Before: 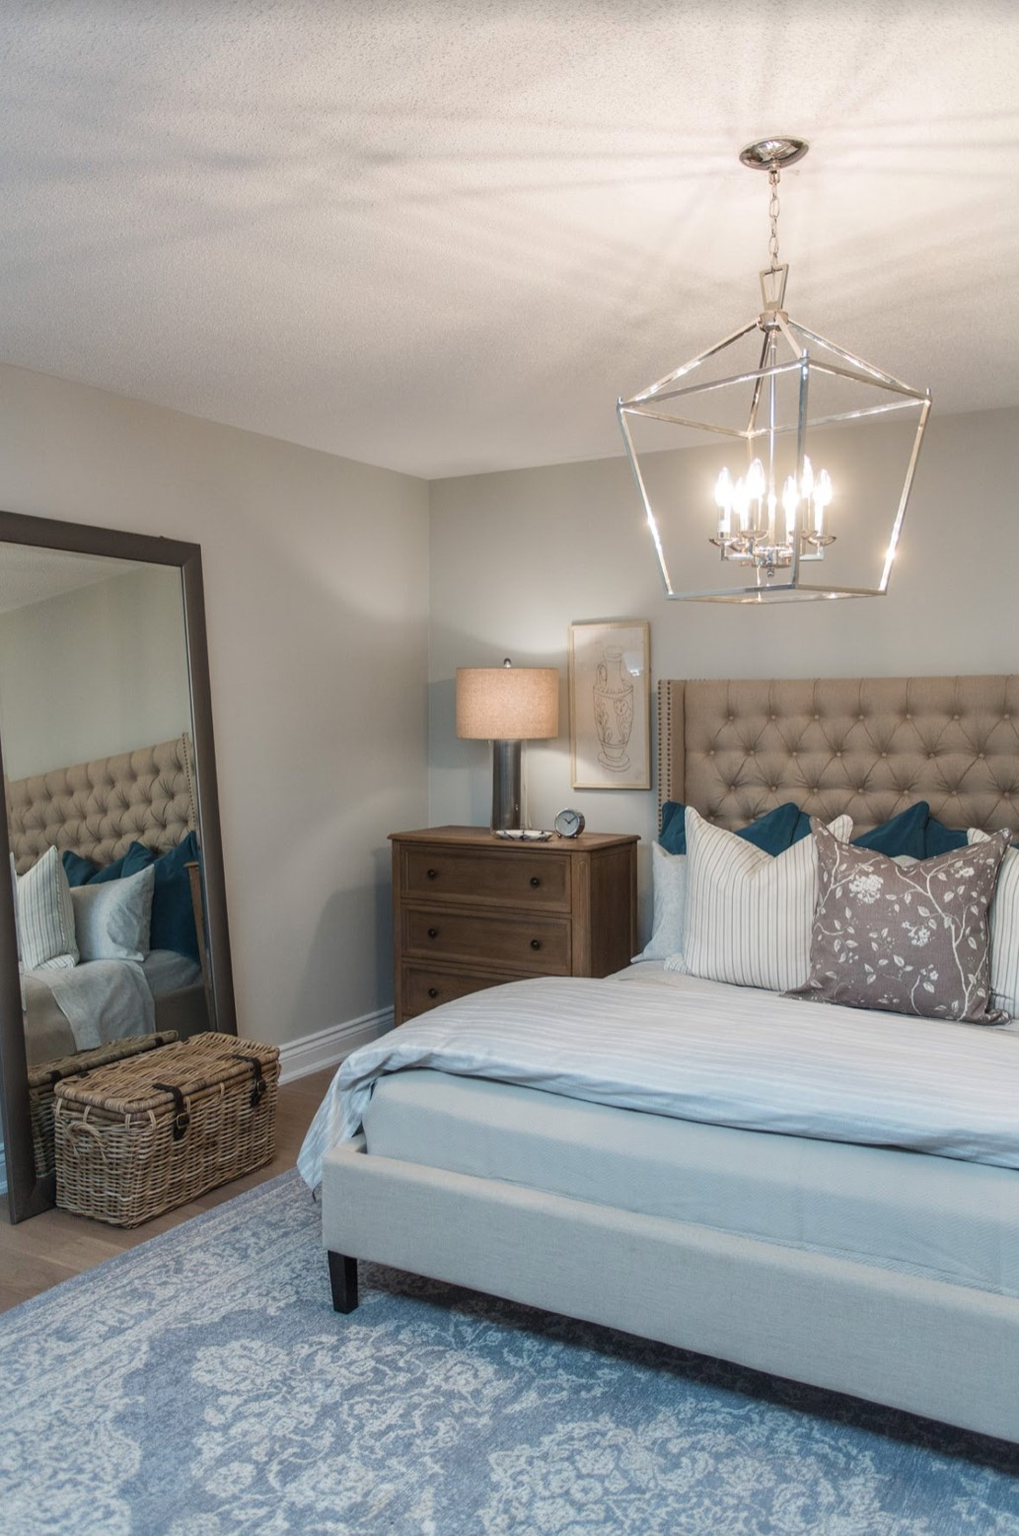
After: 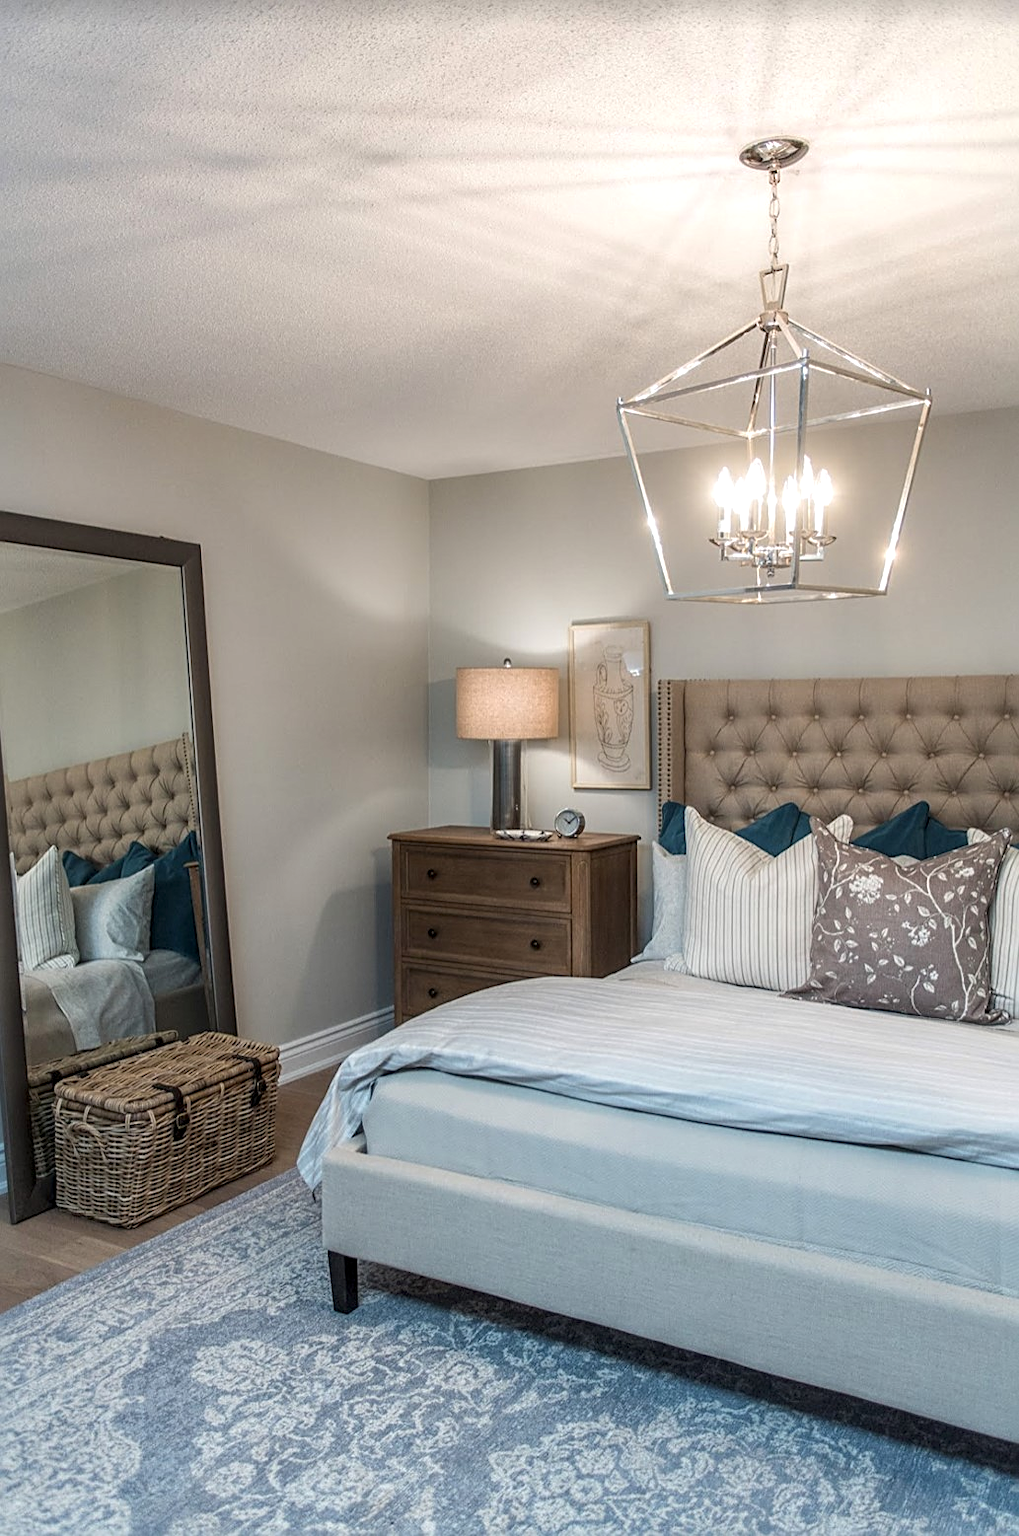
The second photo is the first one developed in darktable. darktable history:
local contrast: on, module defaults
sharpen: on, module defaults
exposure: exposure 0.127 EV, compensate highlight preservation false
